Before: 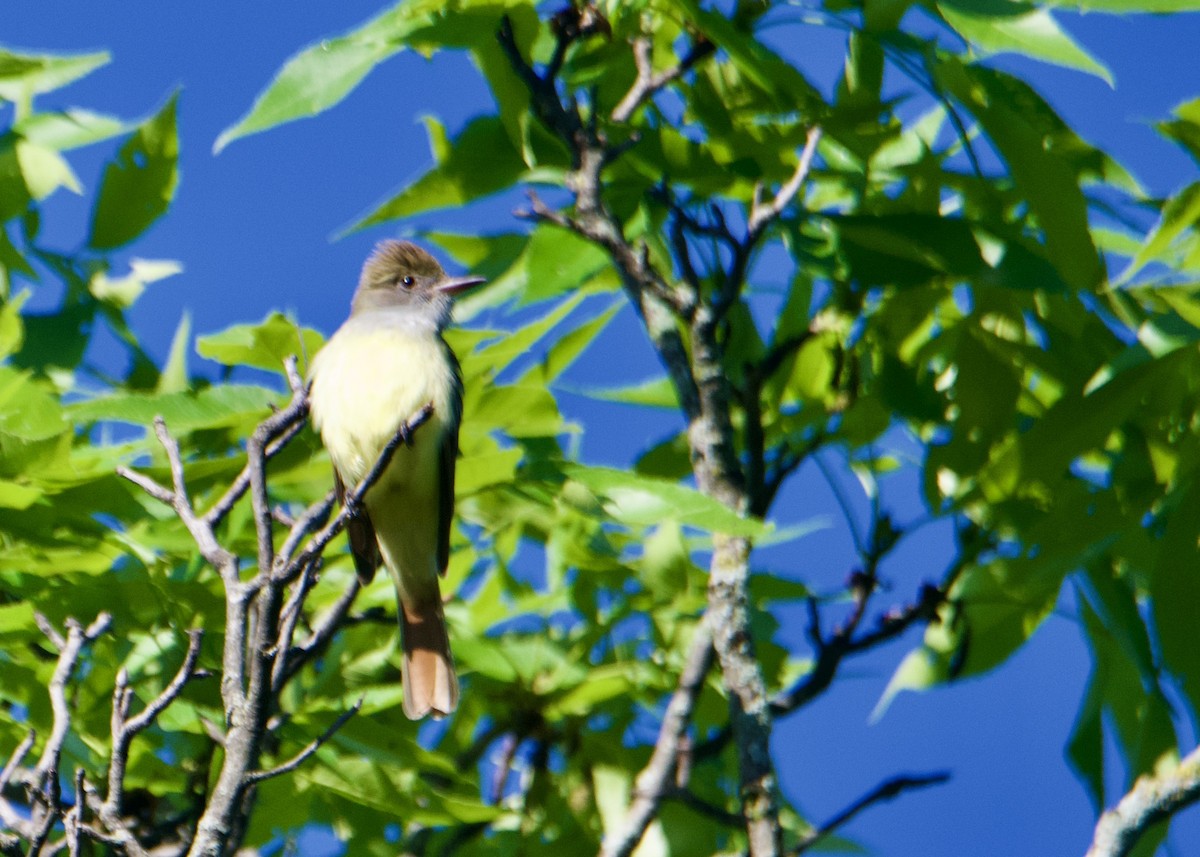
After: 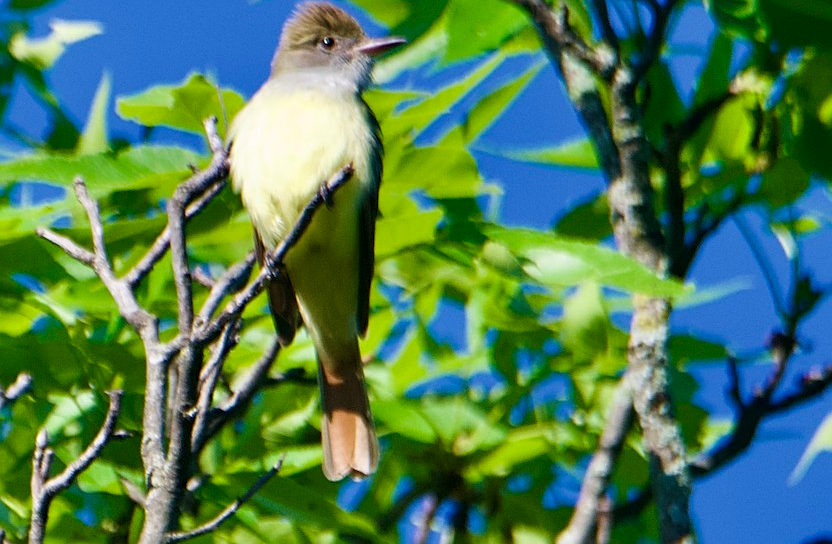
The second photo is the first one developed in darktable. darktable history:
crop: left 6.673%, top 27.961%, right 23.992%, bottom 8.558%
sharpen: on, module defaults
levels: white 99.89%
